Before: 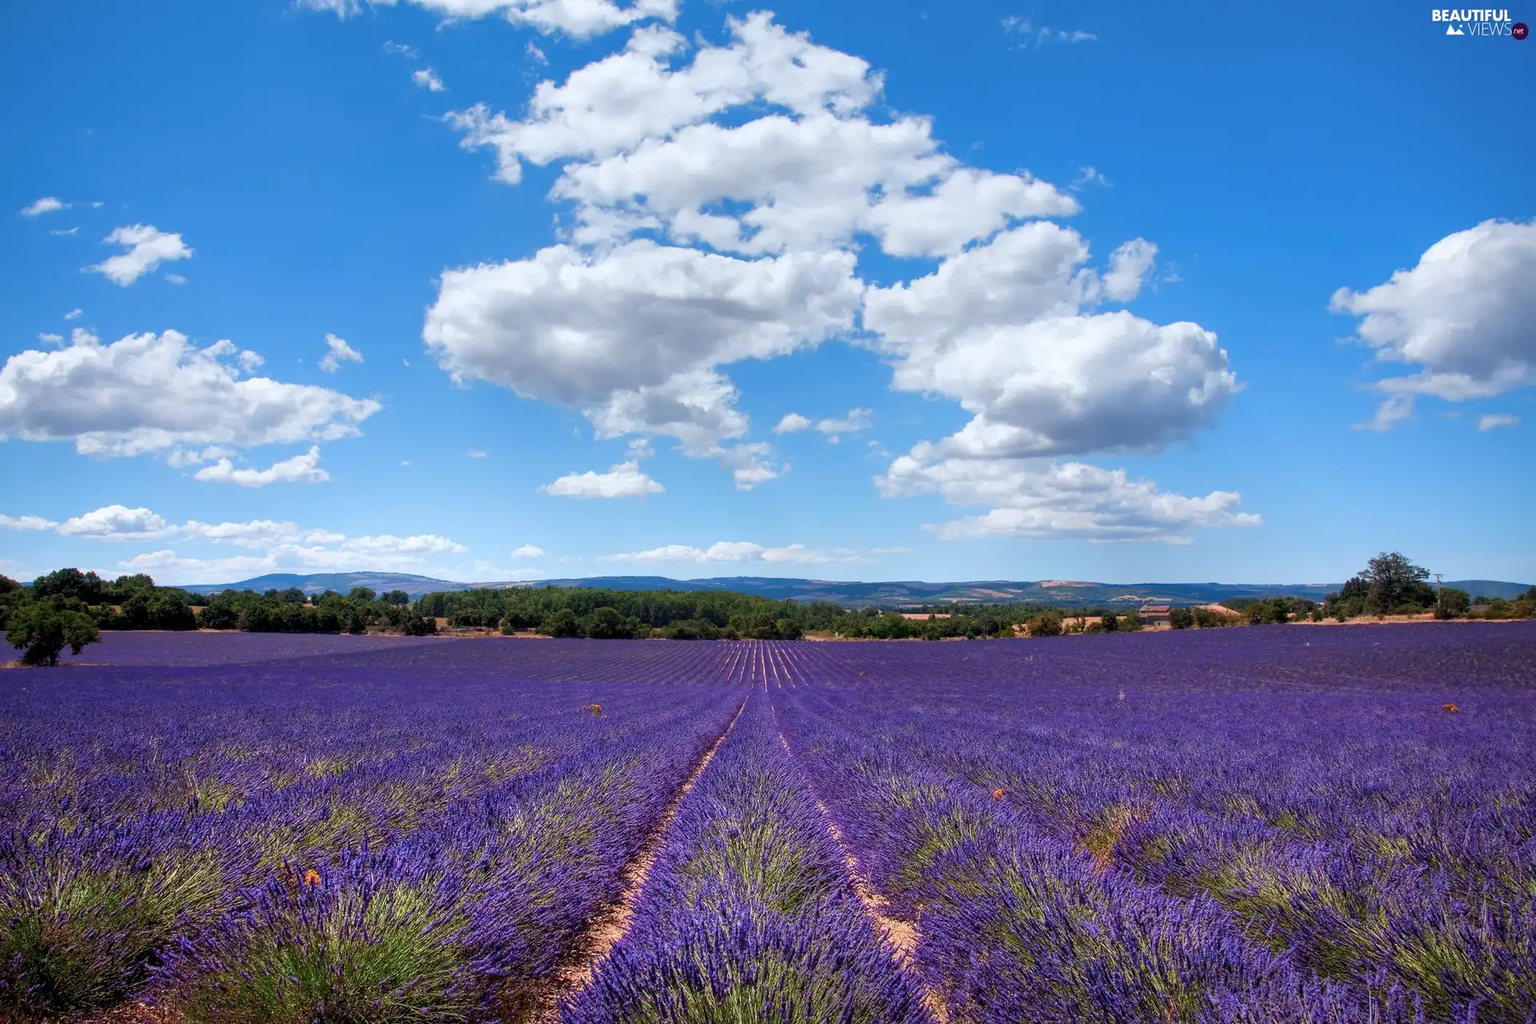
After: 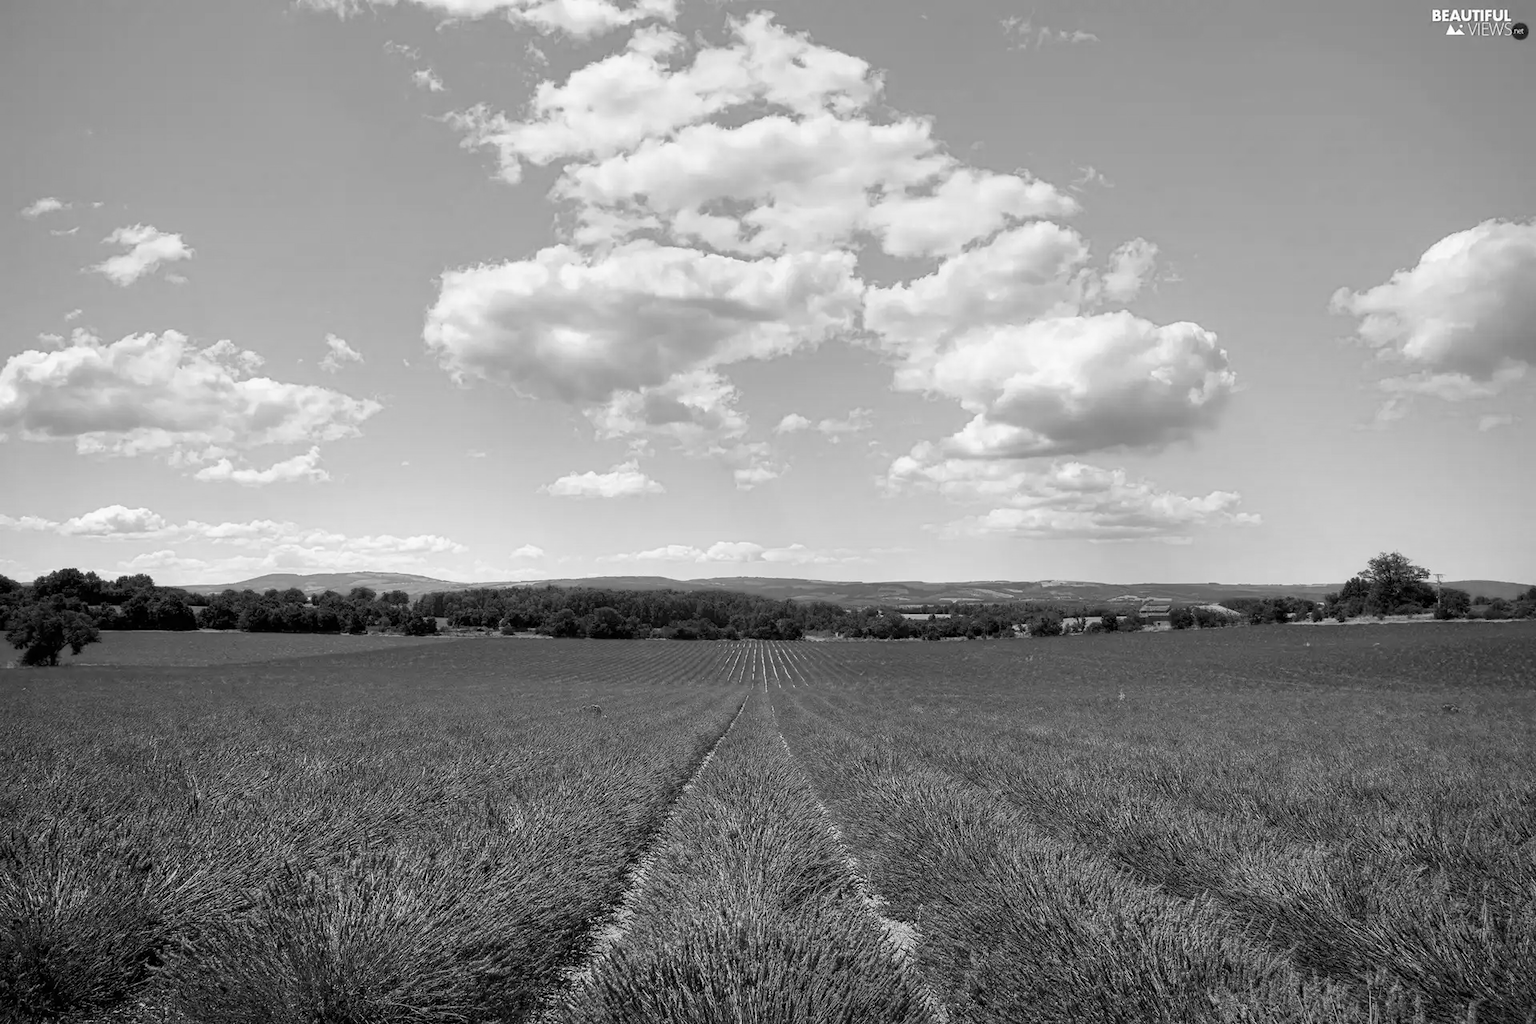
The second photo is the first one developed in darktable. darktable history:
color calibration: output gray [0.21, 0.42, 0.37, 0], illuminant as shot in camera, x 0.358, y 0.373, temperature 4628.91 K
